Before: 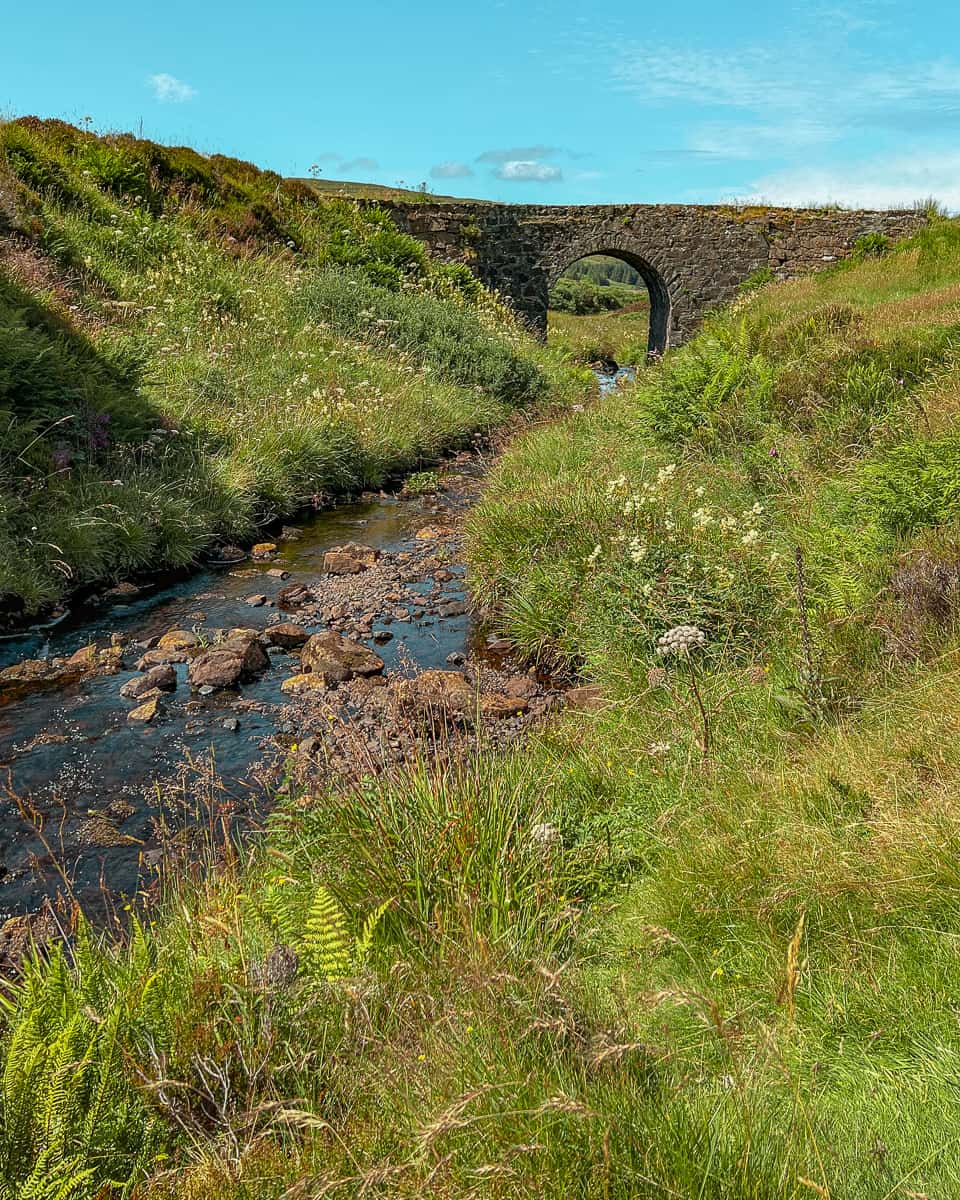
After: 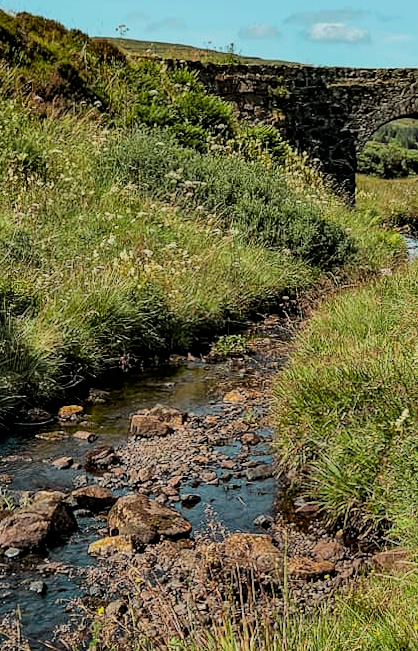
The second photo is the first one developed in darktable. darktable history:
rotate and perspective: rotation 0.174°, lens shift (vertical) 0.013, lens shift (horizontal) 0.019, shear 0.001, automatic cropping original format, crop left 0.007, crop right 0.991, crop top 0.016, crop bottom 0.997
filmic rgb: black relative exposure -5 EV, hardness 2.88, contrast 1.3, highlights saturation mix -30%
crop: left 20.248%, top 10.86%, right 35.675%, bottom 34.321%
white balance: red 1.009, blue 0.985
